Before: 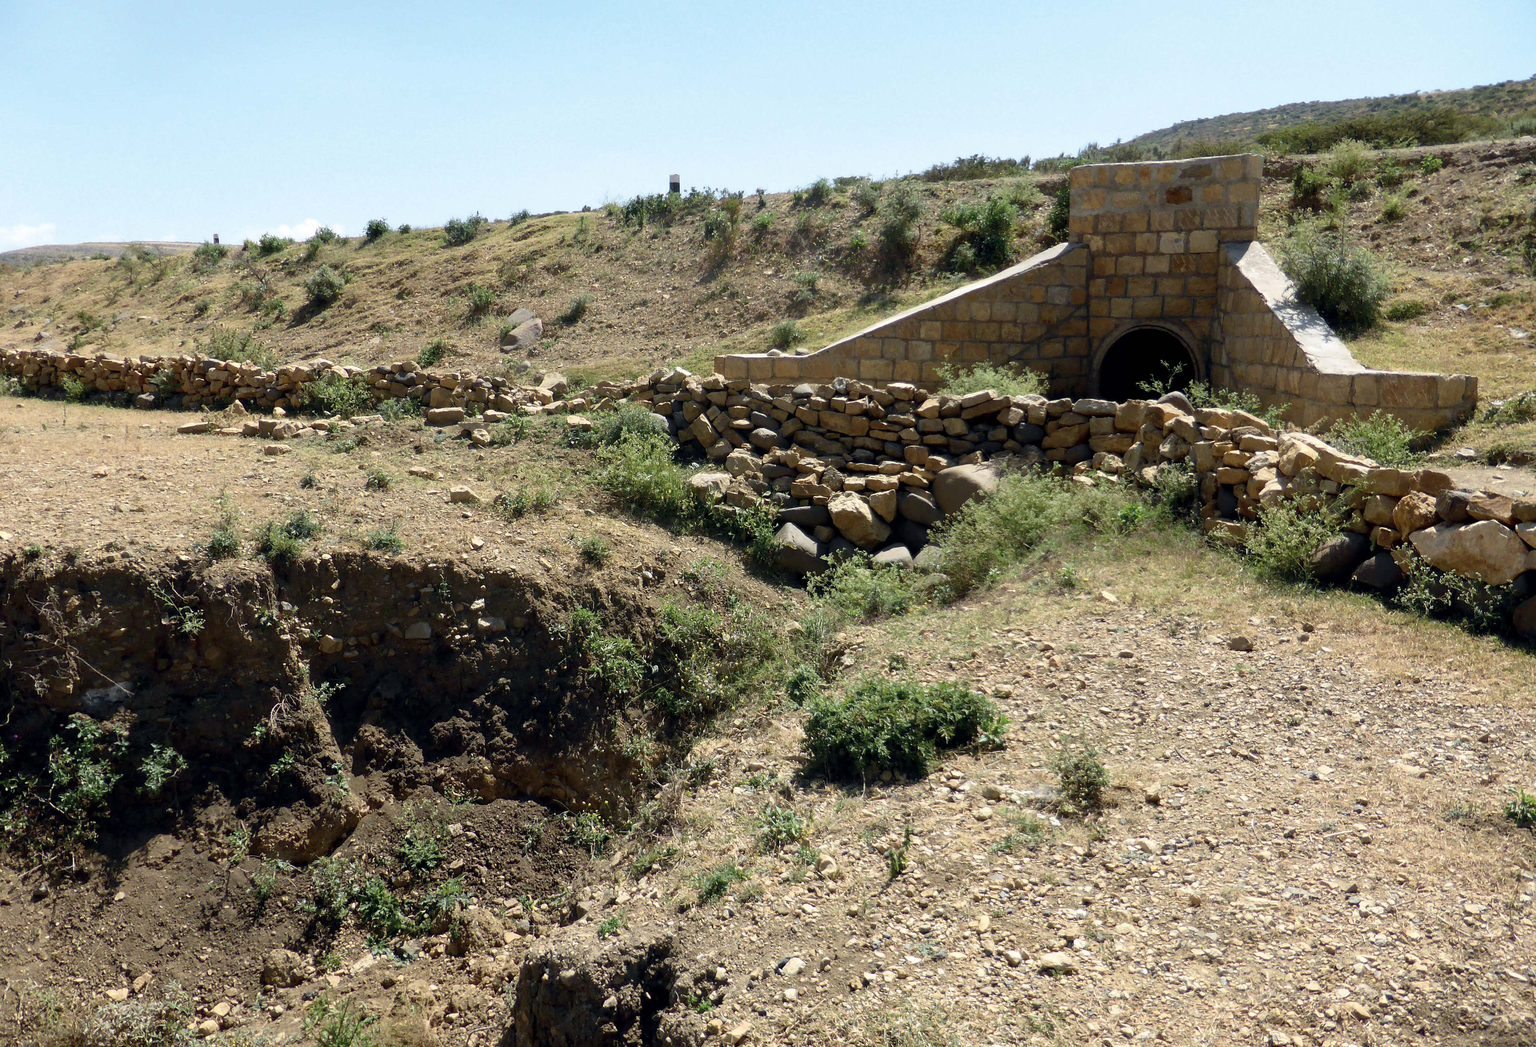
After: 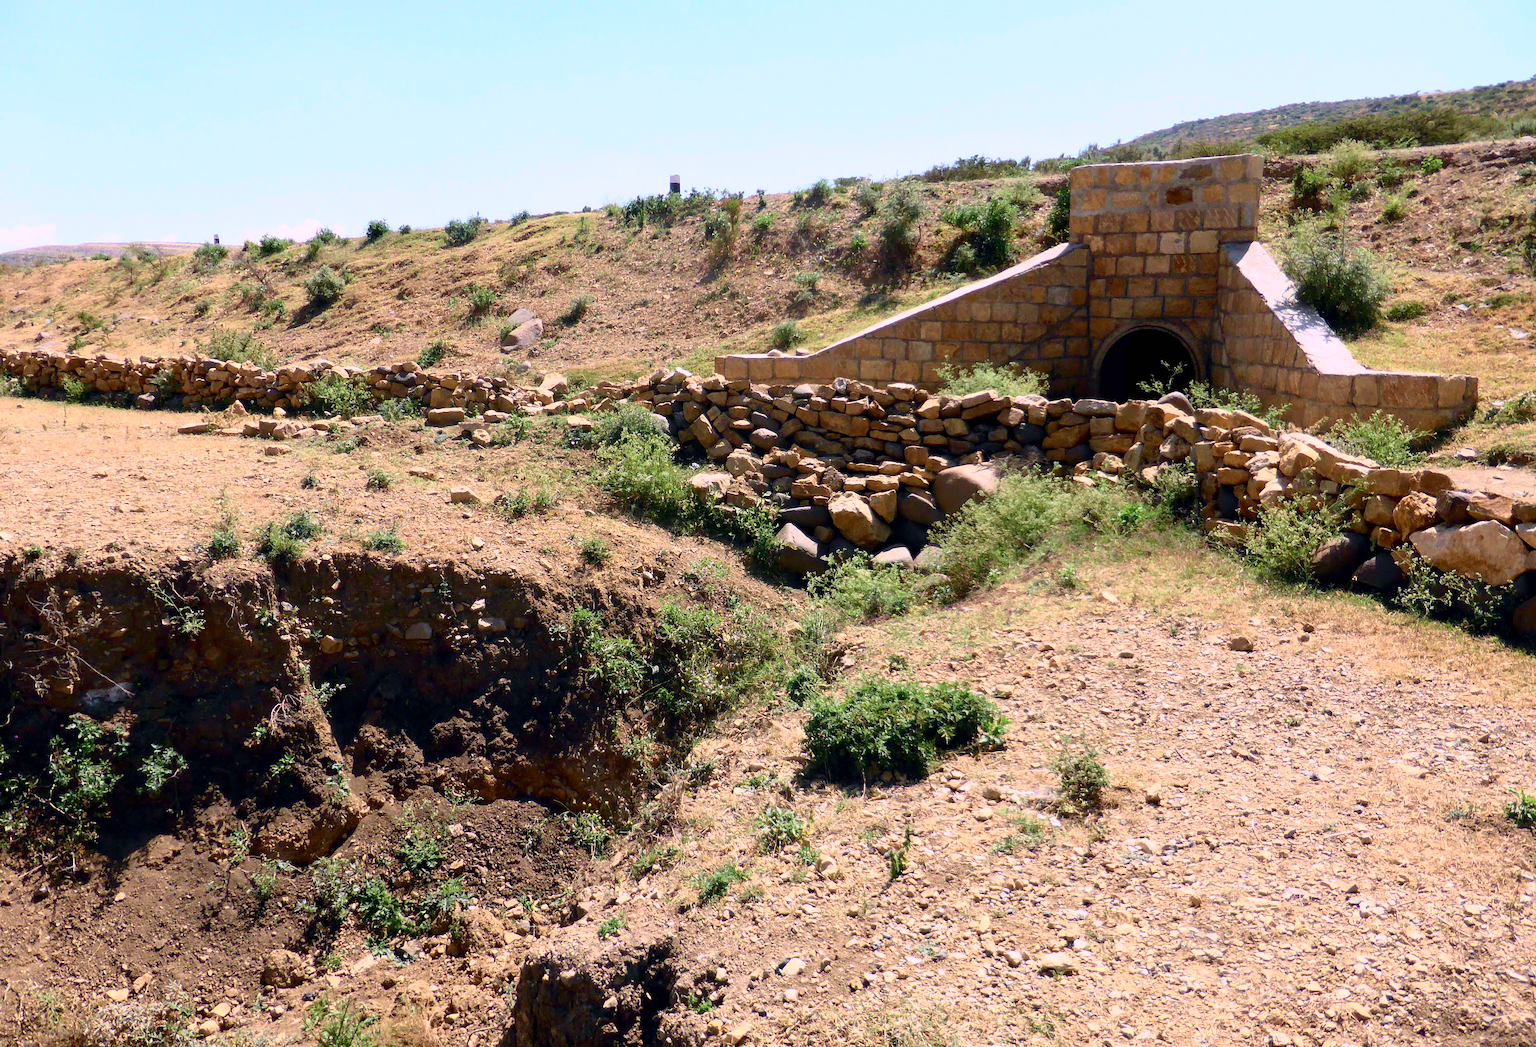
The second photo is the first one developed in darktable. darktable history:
white balance: red 1.05, blue 1.072
tone curve: curves: ch0 [(0, 0) (0.091, 0.075) (0.409, 0.457) (0.733, 0.82) (0.844, 0.908) (0.909, 0.942) (1, 0.973)]; ch1 [(0, 0) (0.437, 0.404) (0.5, 0.5) (0.529, 0.556) (0.58, 0.606) (0.616, 0.654) (1, 1)]; ch2 [(0, 0) (0.442, 0.415) (0.5, 0.5) (0.535, 0.557) (0.585, 0.62) (1, 1)], color space Lab, independent channels, preserve colors none
